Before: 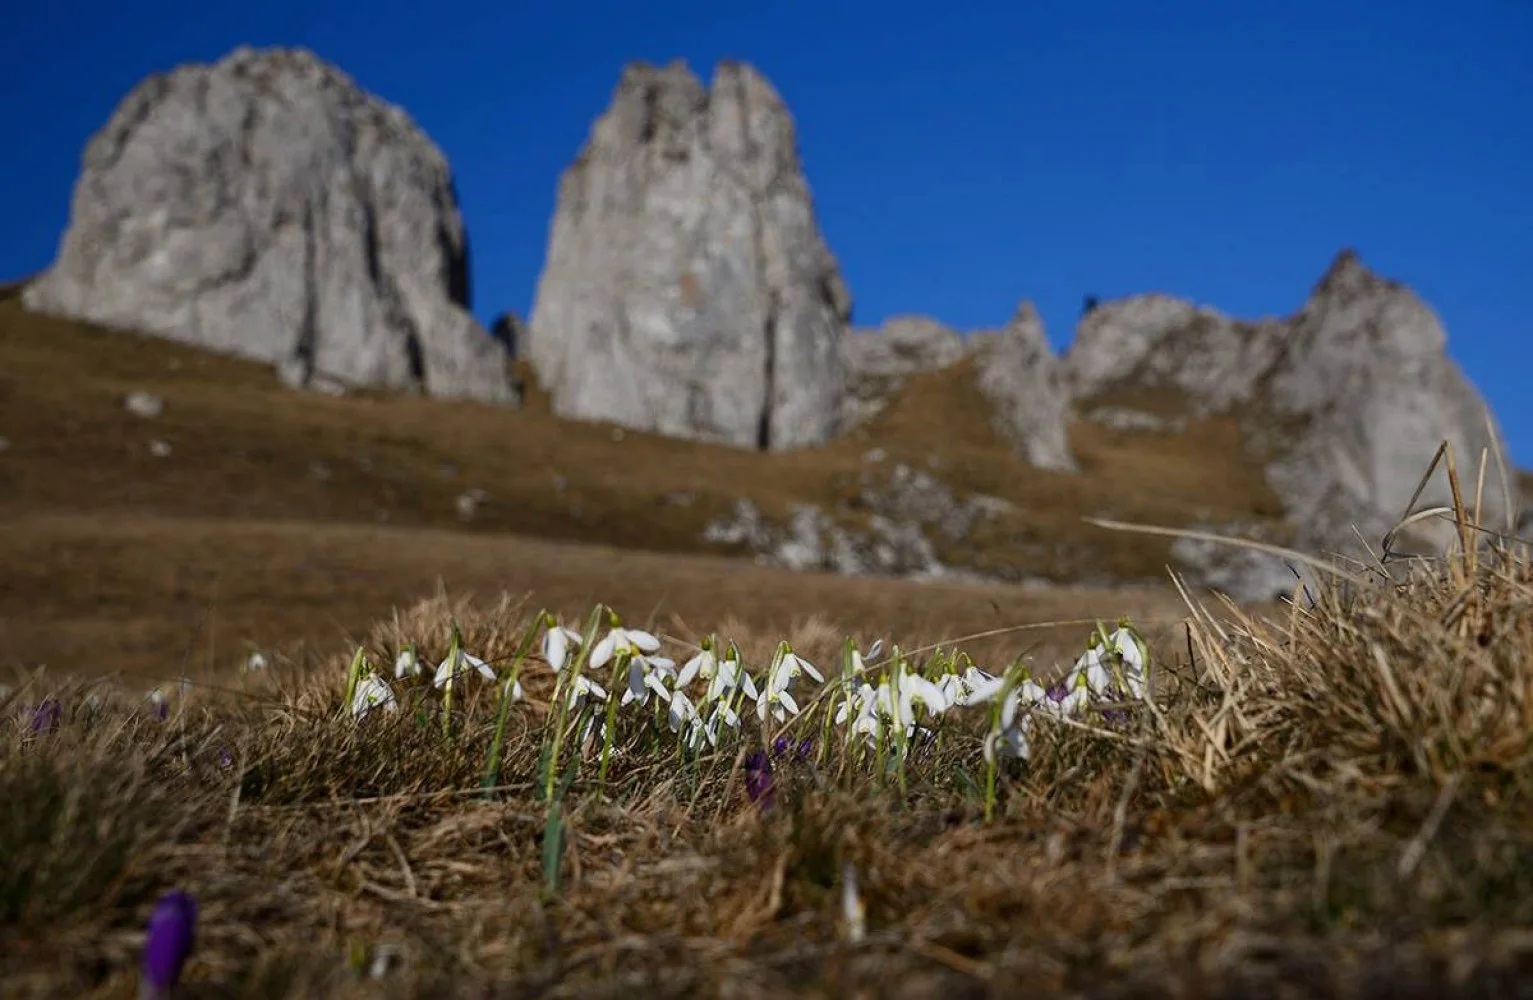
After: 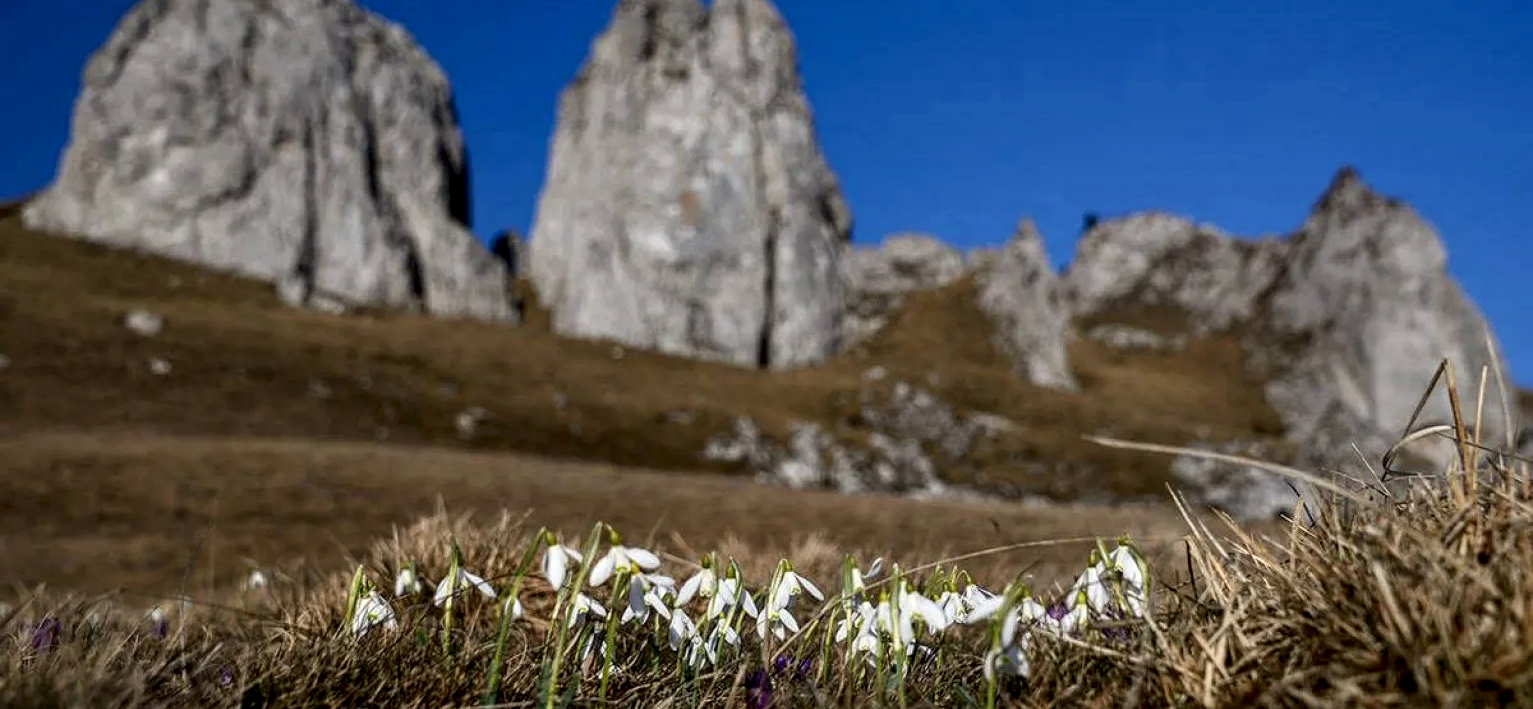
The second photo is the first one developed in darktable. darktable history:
local contrast: detail 153%
crop and rotate: top 8.224%, bottom 20.777%
